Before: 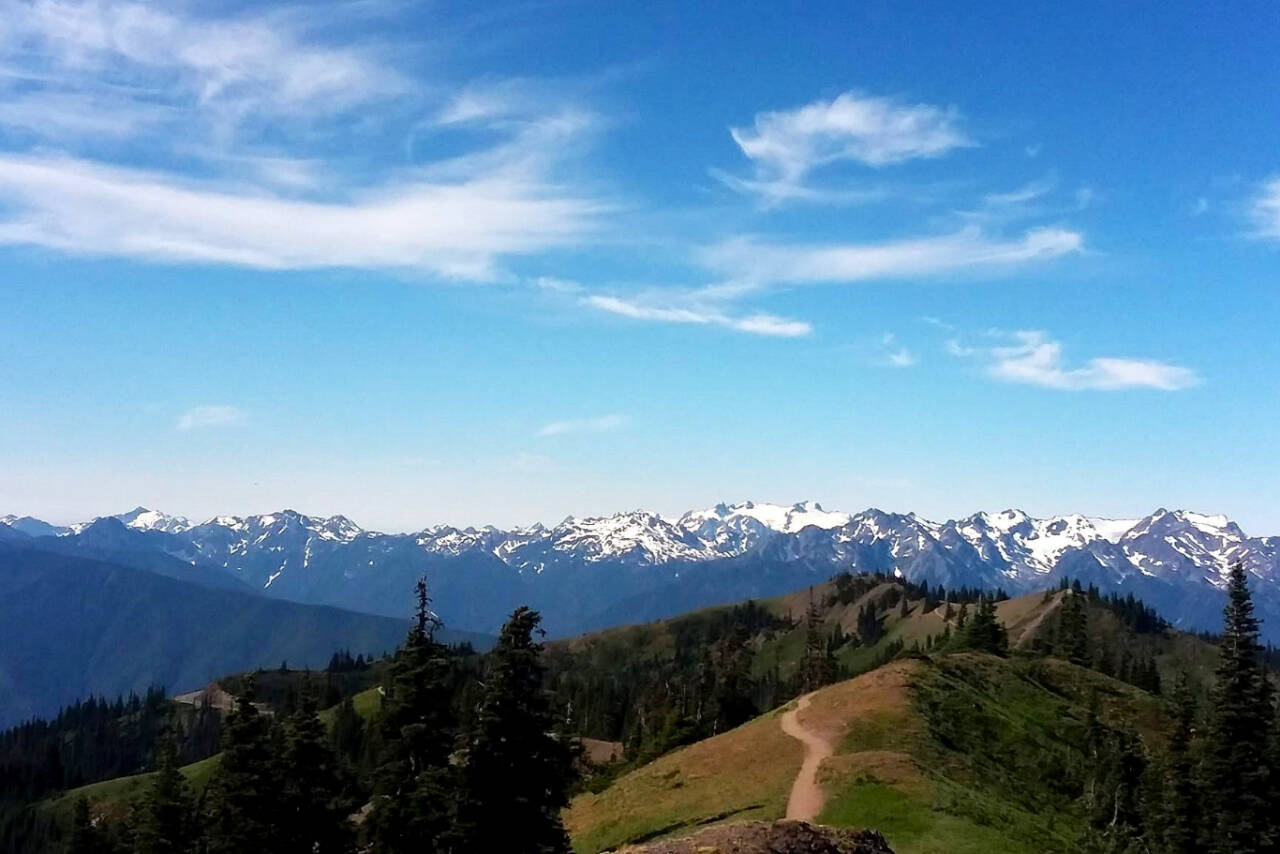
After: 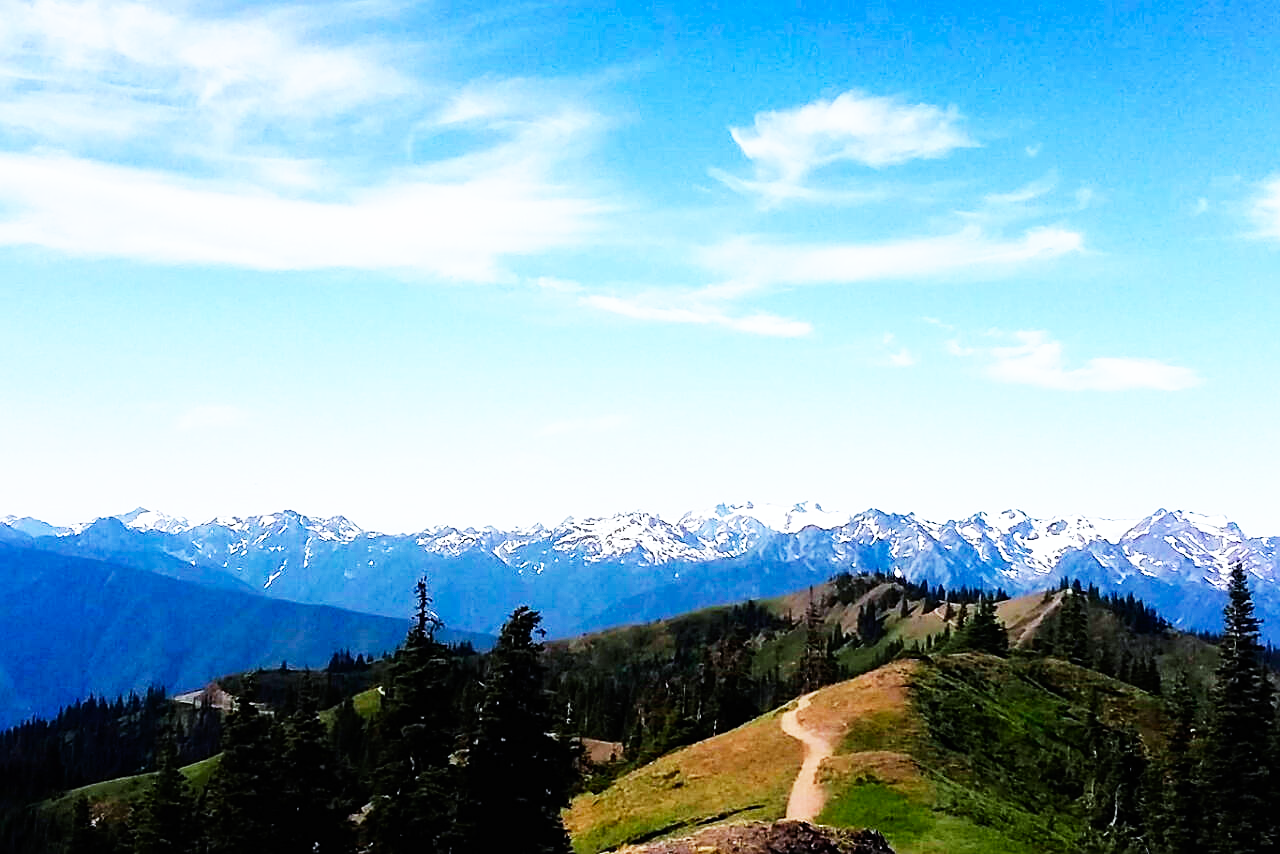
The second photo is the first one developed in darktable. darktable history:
white balance: red 0.98, blue 1.034
sharpen: on, module defaults
color calibration: x 0.355, y 0.367, temperature 4700.38 K
base curve: curves: ch0 [(0, 0) (0.007, 0.004) (0.027, 0.03) (0.046, 0.07) (0.207, 0.54) (0.442, 0.872) (0.673, 0.972) (1, 1)], preserve colors none
